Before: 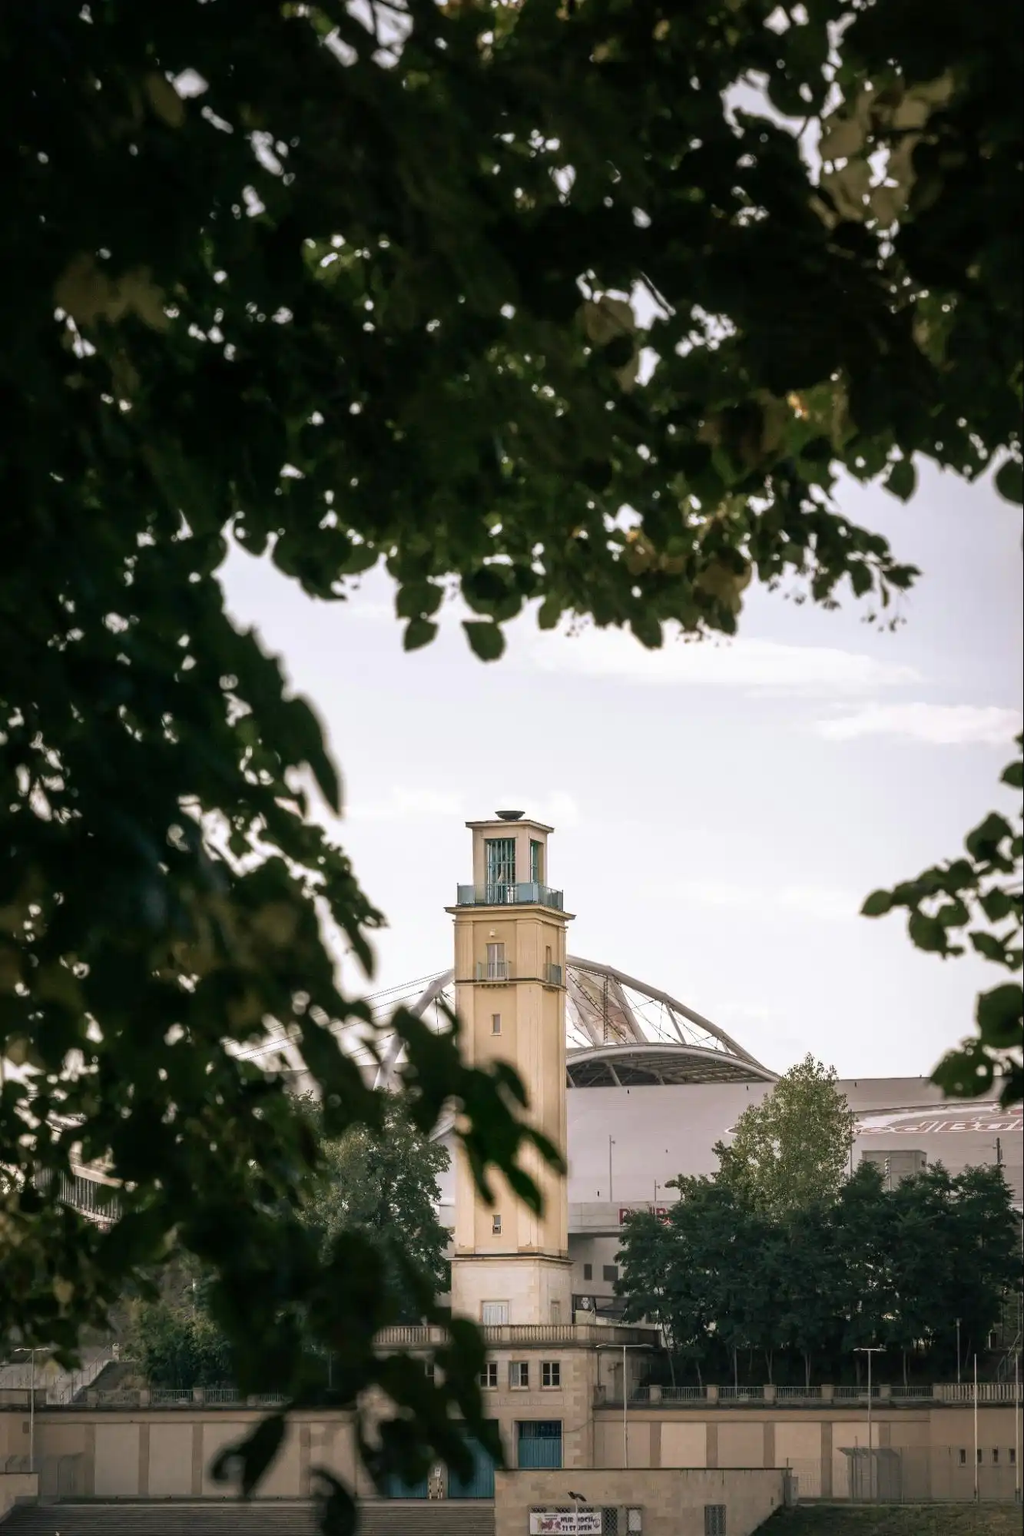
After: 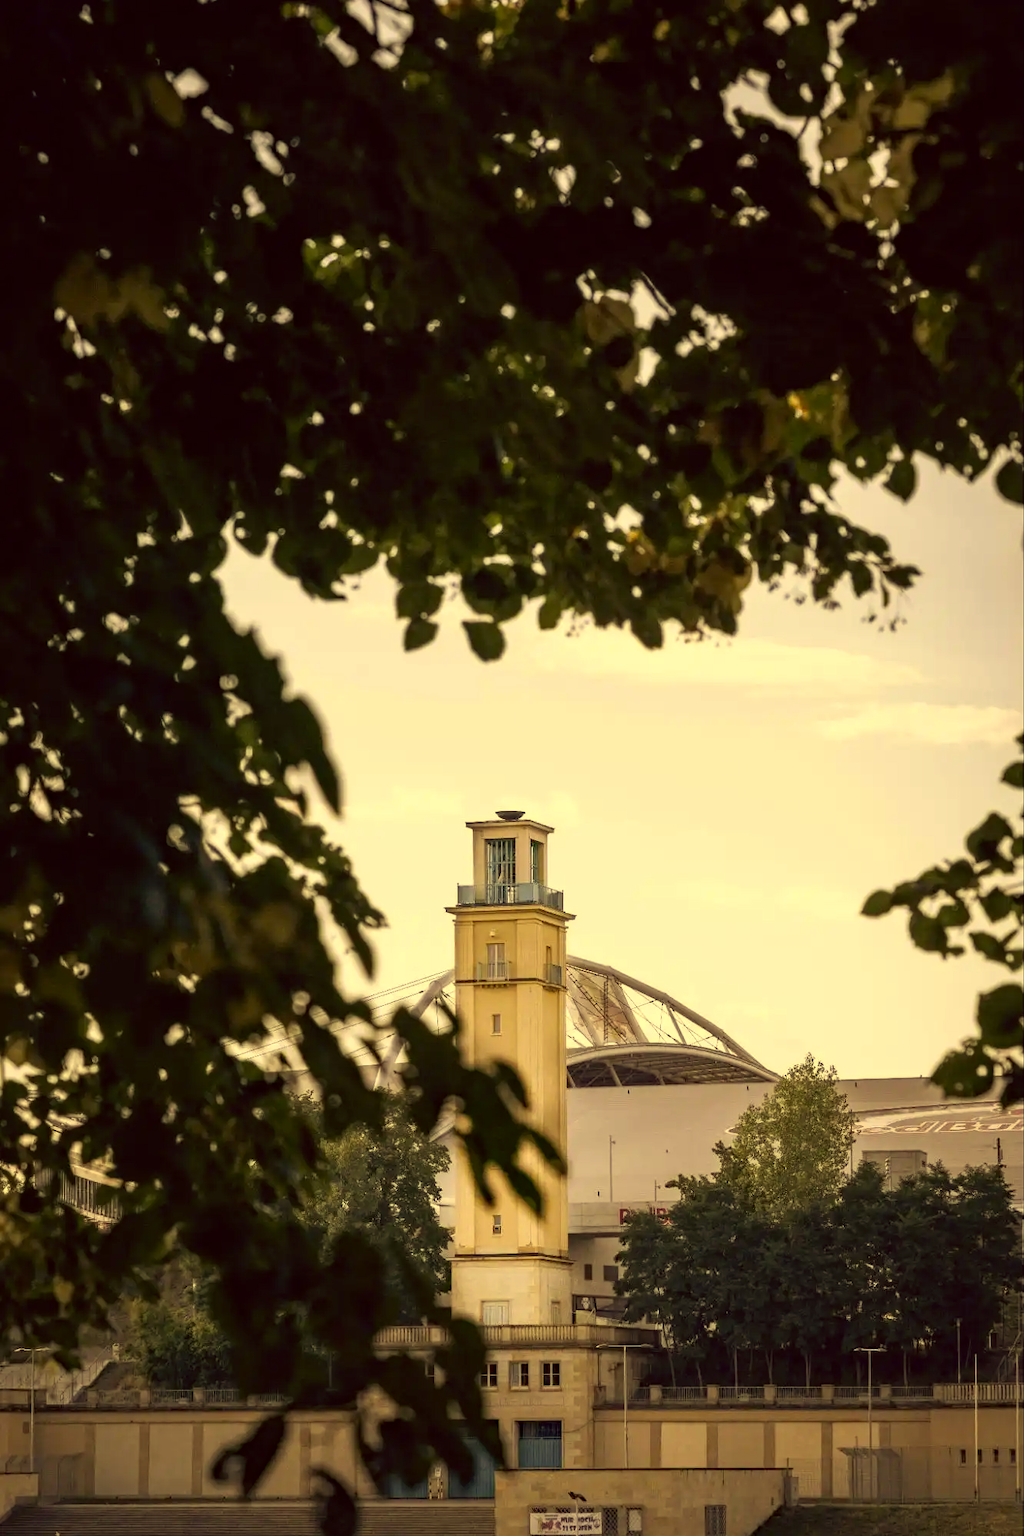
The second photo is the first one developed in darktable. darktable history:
color correction: highlights a* -0.364, highlights b* 39.85, shadows a* 9.77, shadows b* -0.913
haze removal: adaptive false
